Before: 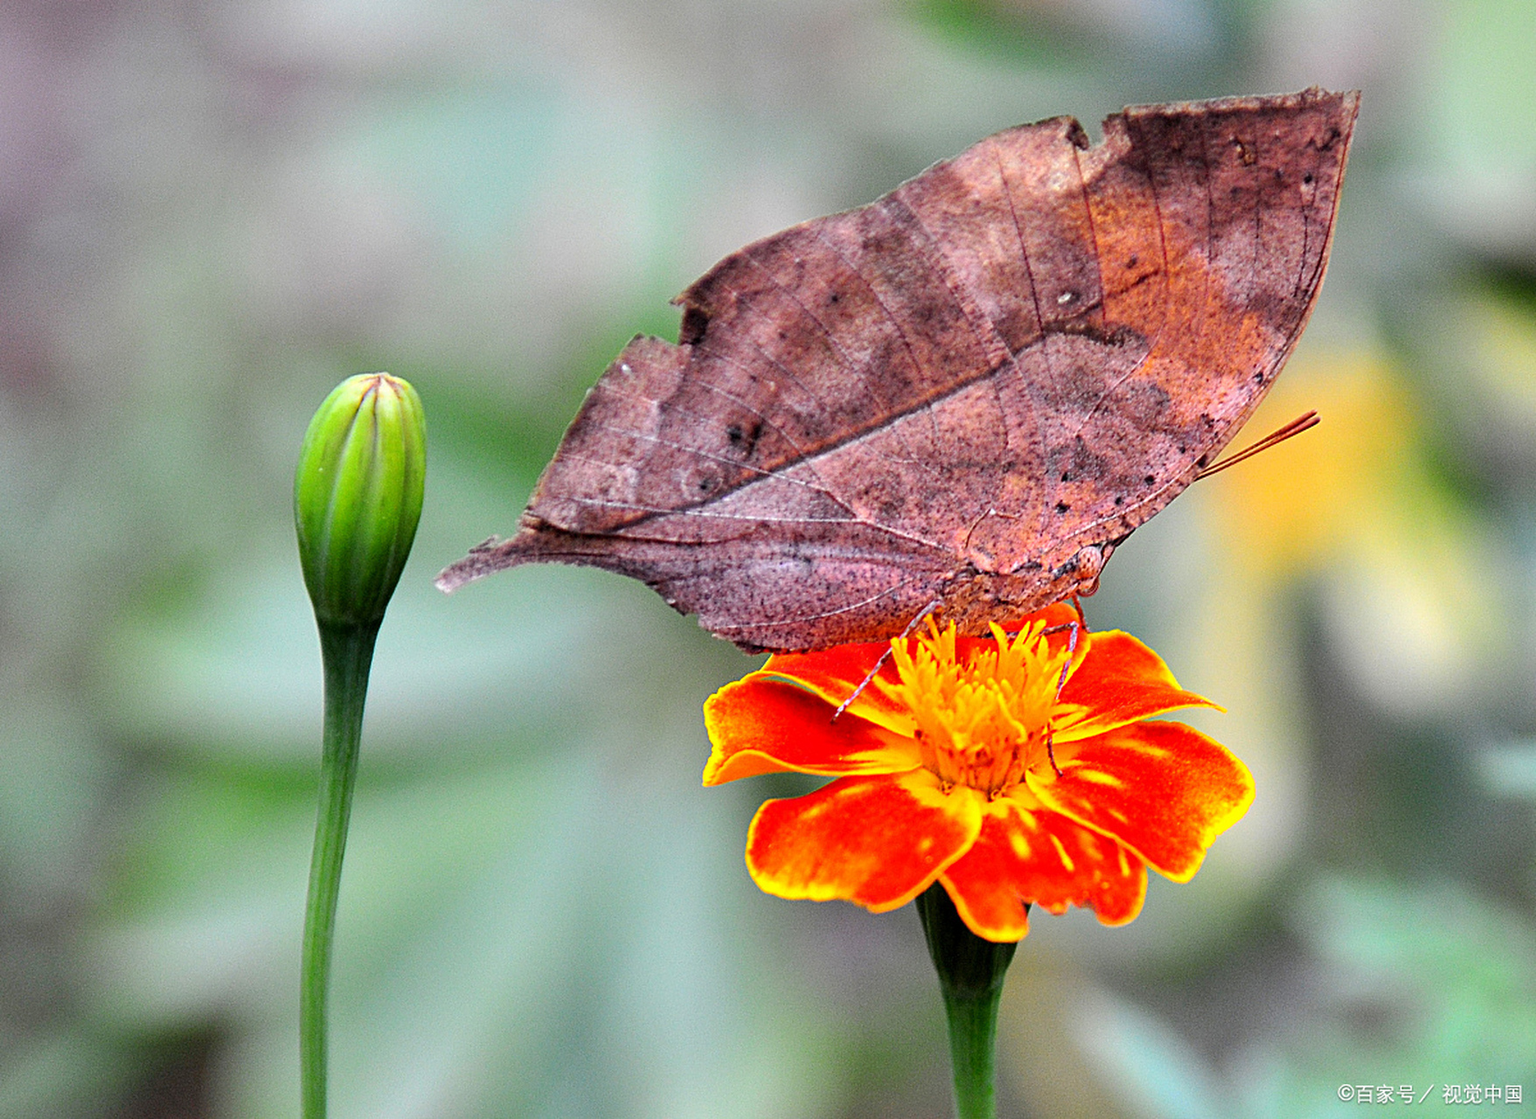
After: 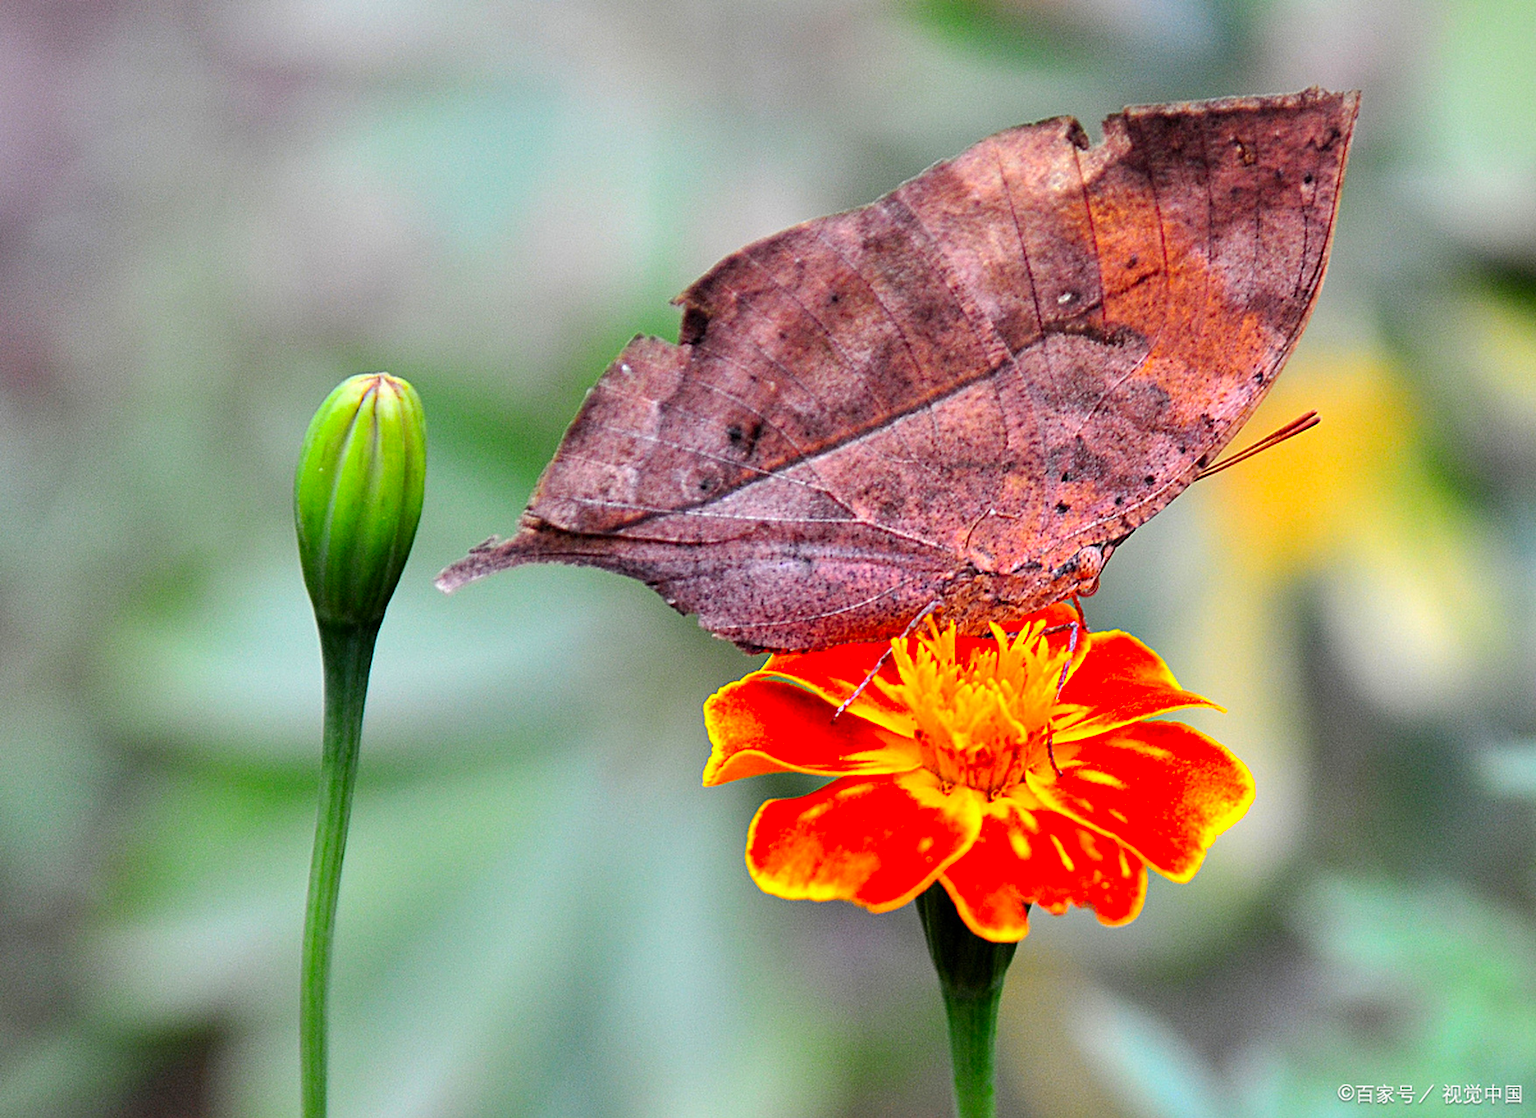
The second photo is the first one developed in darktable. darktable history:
contrast brightness saturation: contrast 0.035, saturation 0.157
